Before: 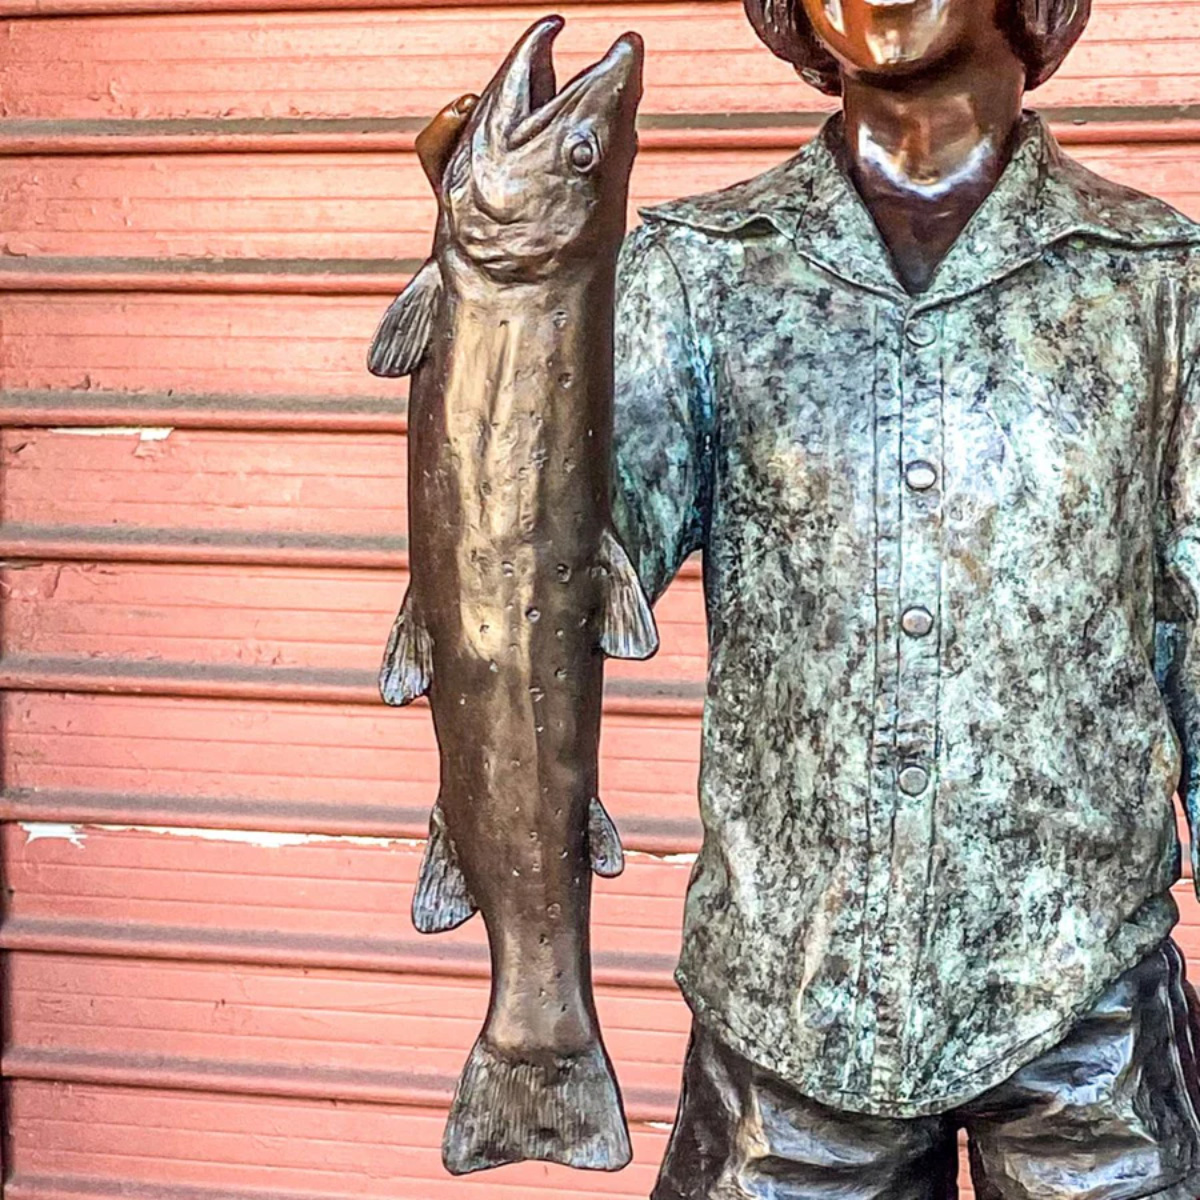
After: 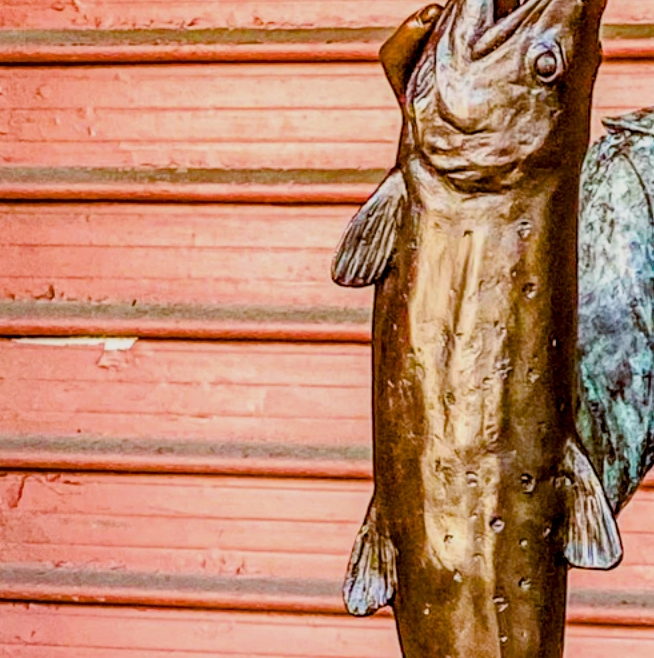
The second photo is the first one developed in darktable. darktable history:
crop and rotate: left 3.043%, top 7.568%, right 42.44%, bottom 37.516%
filmic rgb: black relative exposure -7.12 EV, white relative exposure 5.38 EV, threshold 5.95 EV, hardness 3.03, iterations of high-quality reconstruction 0, enable highlight reconstruction true
levels: levels [0, 0.48, 0.961]
color balance rgb: shadows lift › hue 85.13°, global offset › chroma 0.405%, global offset › hue 36.13°, perceptual saturation grading › global saturation 40.082%, perceptual saturation grading › highlights -25.26%, perceptual saturation grading › mid-tones 34.835%, perceptual saturation grading › shadows 34.822%, global vibrance 19.771%
local contrast: detail 142%
